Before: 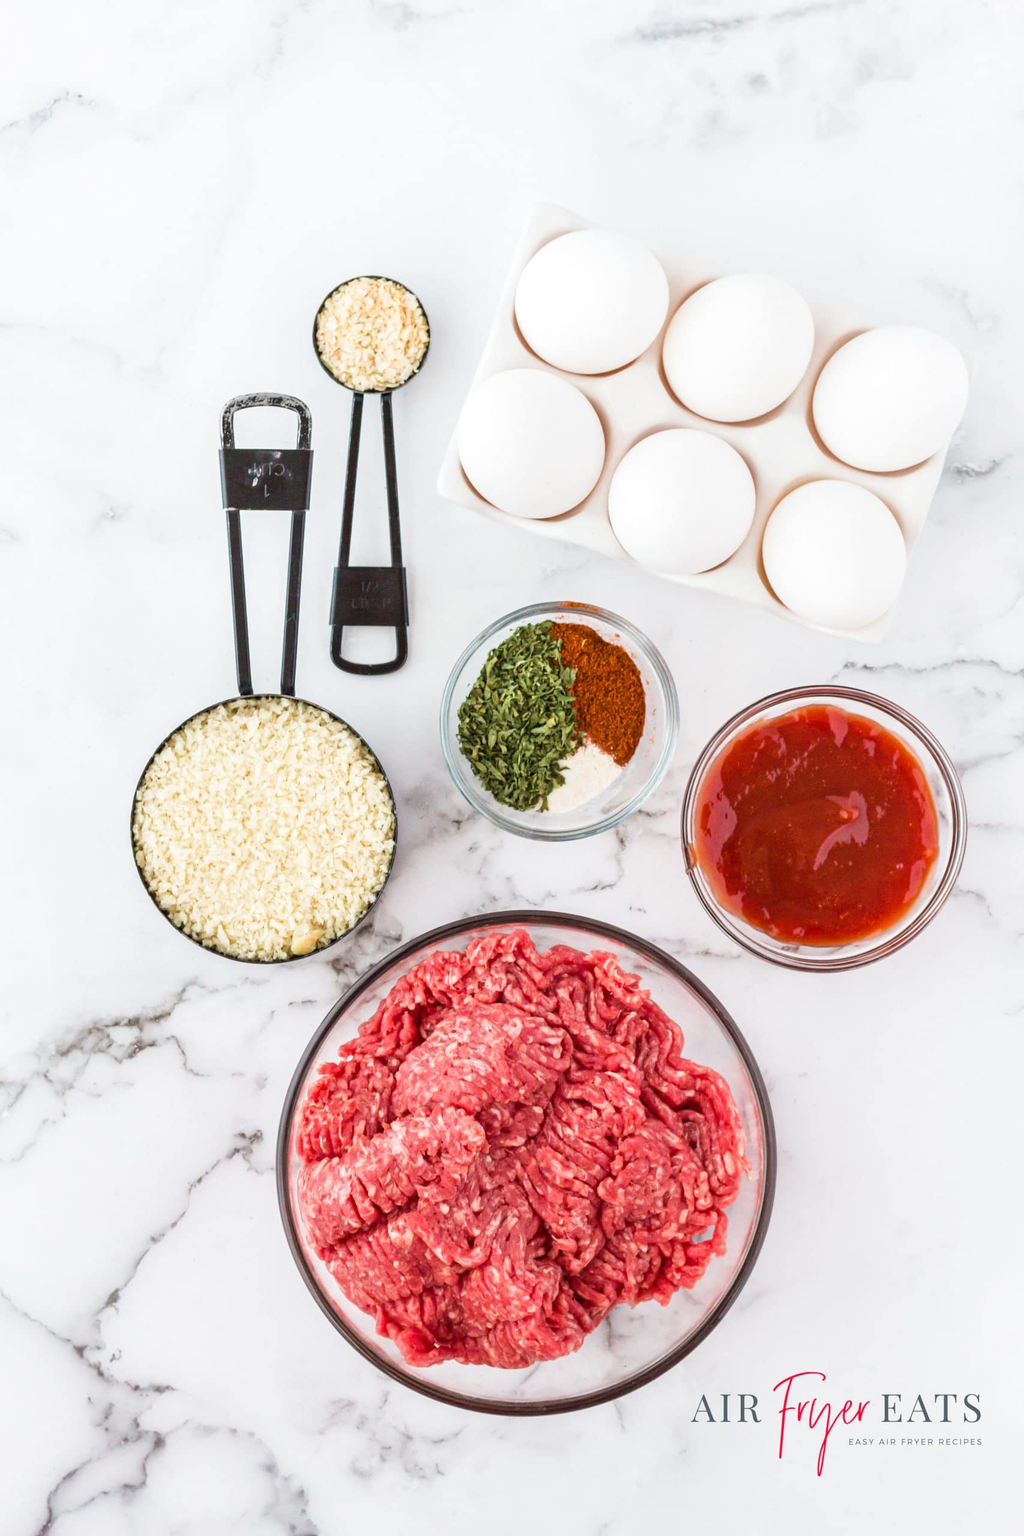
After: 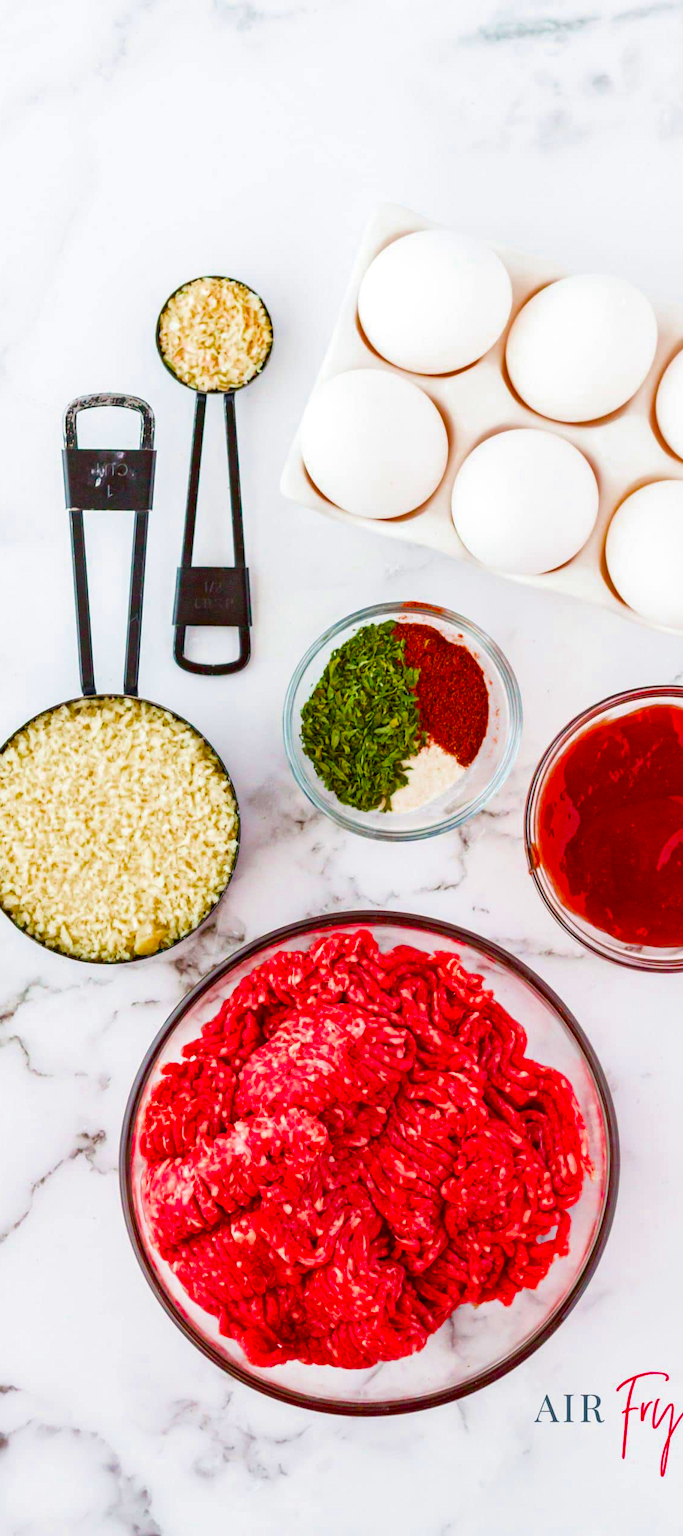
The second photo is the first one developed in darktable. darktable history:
color zones: curves: ch0 [(0, 0.425) (0.143, 0.422) (0.286, 0.42) (0.429, 0.419) (0.571, 0.419) (0.714, 0.42) (0.857, 0.422) (1, 0.425)]; ch1 [(0, 0.666) (0.143, 0.669) (0.286, 0.671) (0.429, 0.67) (0.571, 0.67) (0.714, 0.67) (0.857, 0.67) (1, 0.666)]
tone curve: preserve colors none
crop: left 15.384%, right 17.848%
color balance rgb: shadows lift › hue 87.67°, perceptual saturation grading › global saturation 37.276%, perceptual saturation grading › shadows 35.191%
haze removal: compatibility mode true, adaptive false
